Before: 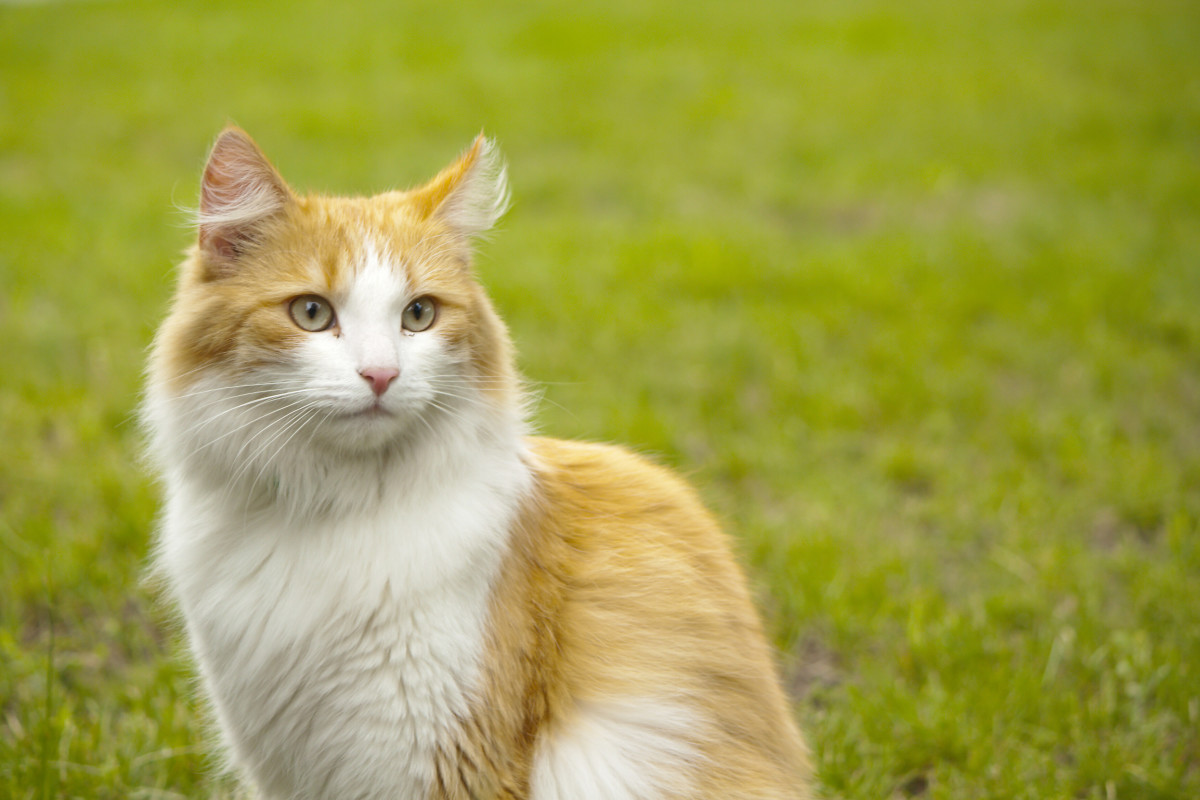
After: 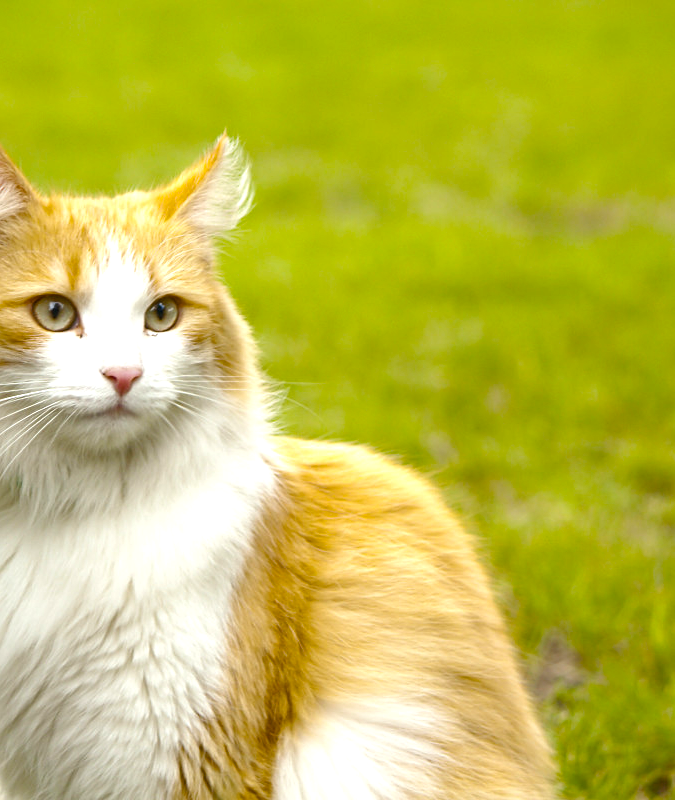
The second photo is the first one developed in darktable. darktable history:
tone equalizer: on, module defaults
crop: left 21.496%, right 22.254%
color balance rgb: perceptual saturation grading › mid-tones 6.33%, perceptual saturation grading › shadows 72.44%, perceptual brilliance grading › highlights 11.59%, contrast 5.05%
sharpen: amount 0.2
